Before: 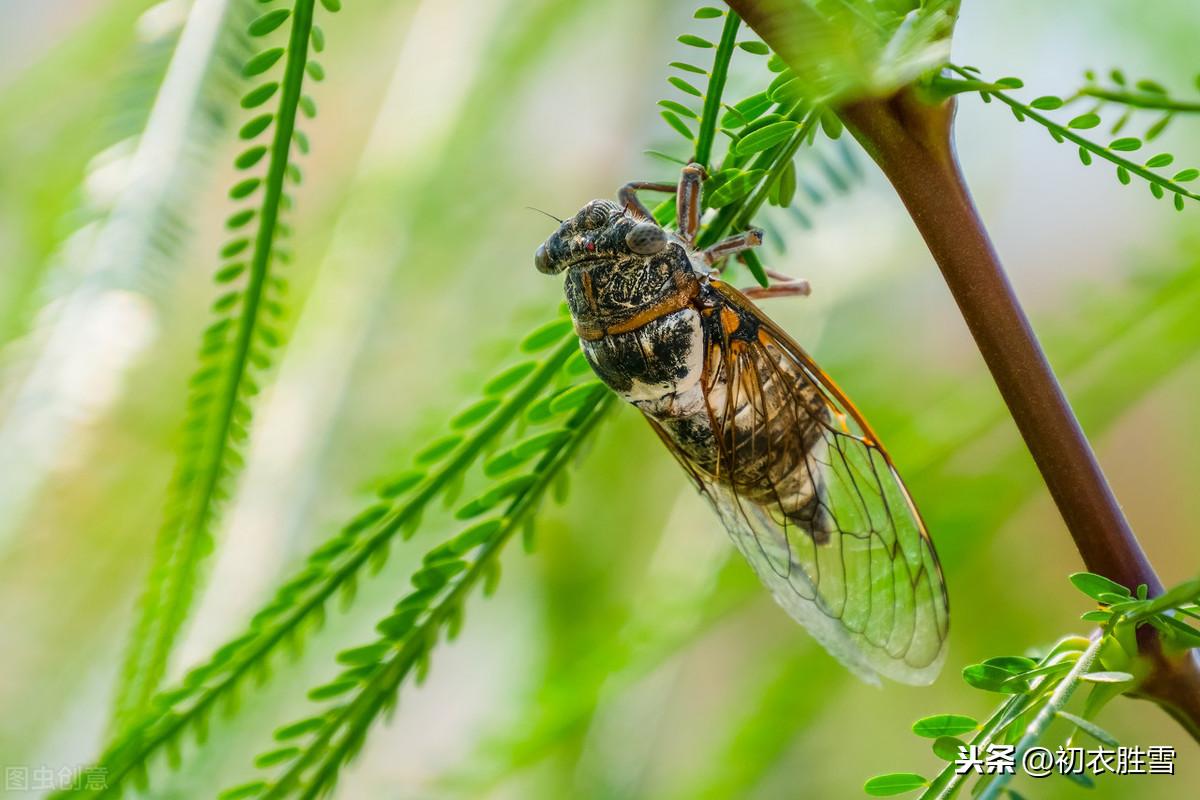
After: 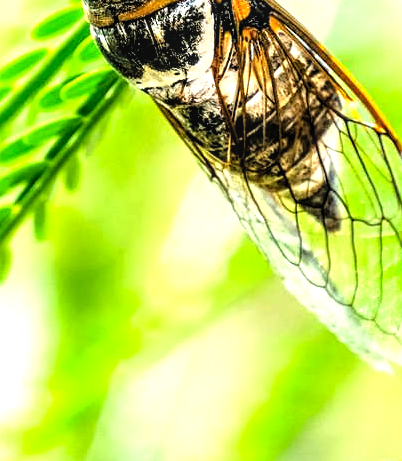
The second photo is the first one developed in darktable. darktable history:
filmic rgb: black relative exposure -11.74 EV, white relative exposure 5.43 EV, threshold 5.96 EV, hardness 4.48, latitude 49.29%, contrast 1.143, enable highlight reconstruction true
levels: black 0.073%, levels [0.012, 0.367, 0.697]
sharpen: amount 0.211
local contrast: detail 130%
crop: left 40.825%, top 39.196%, right 25.637%, bottom 3.111%
